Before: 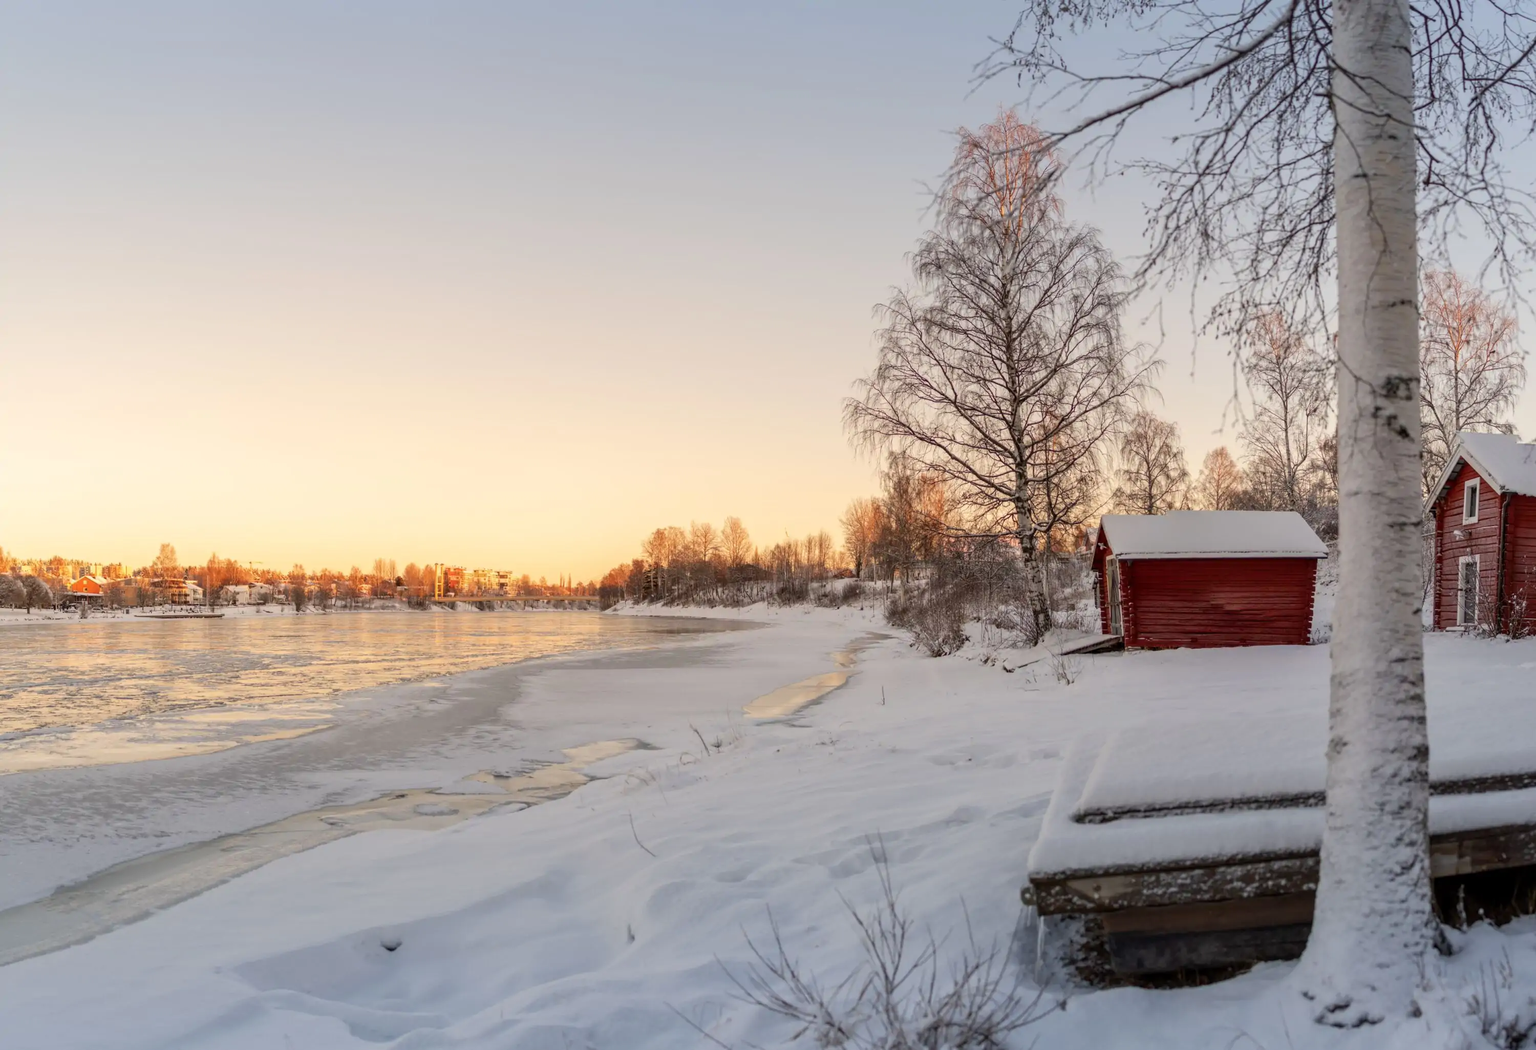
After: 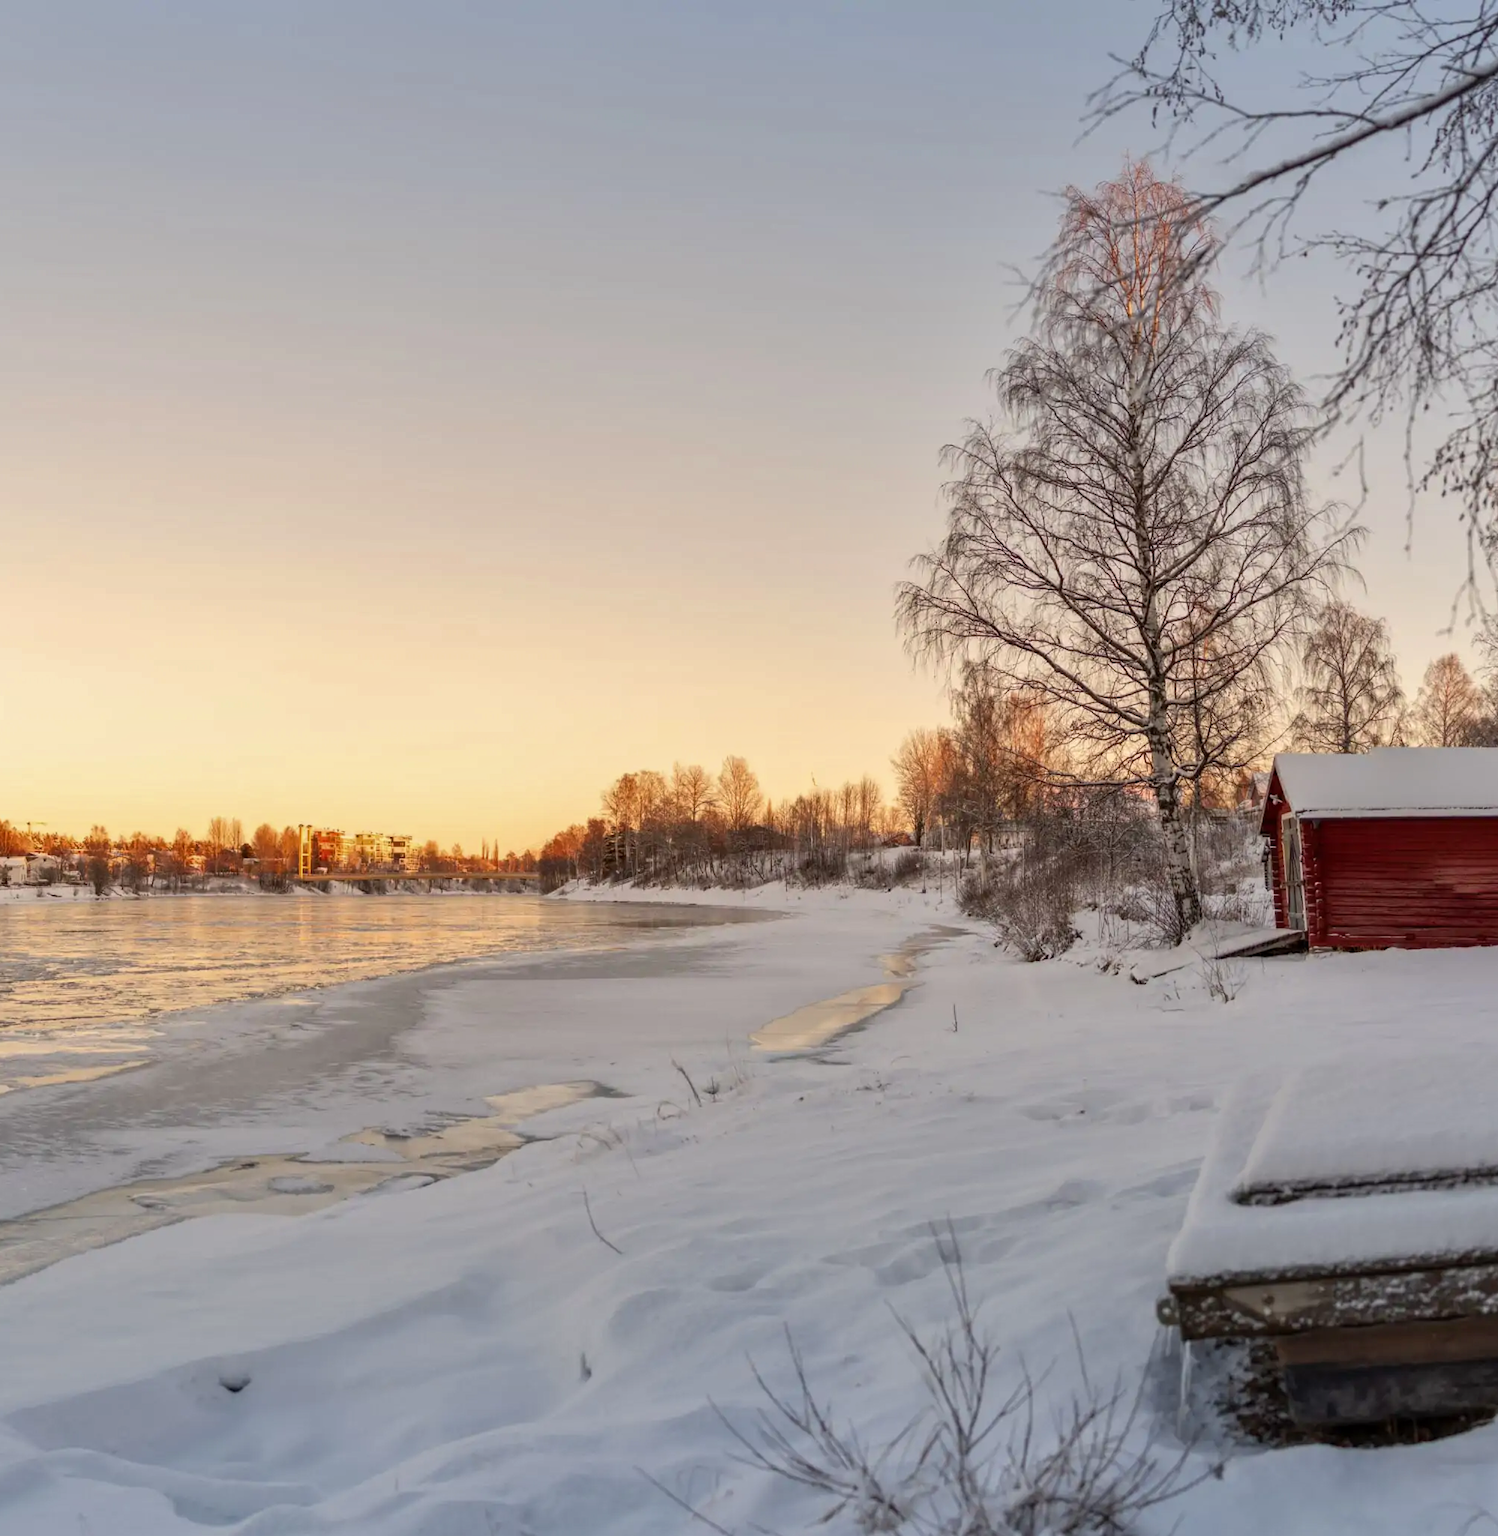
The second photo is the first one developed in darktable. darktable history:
shadows and highlights: soften with gaussian
crop and rotate: left 15.055%, right 18.278%
